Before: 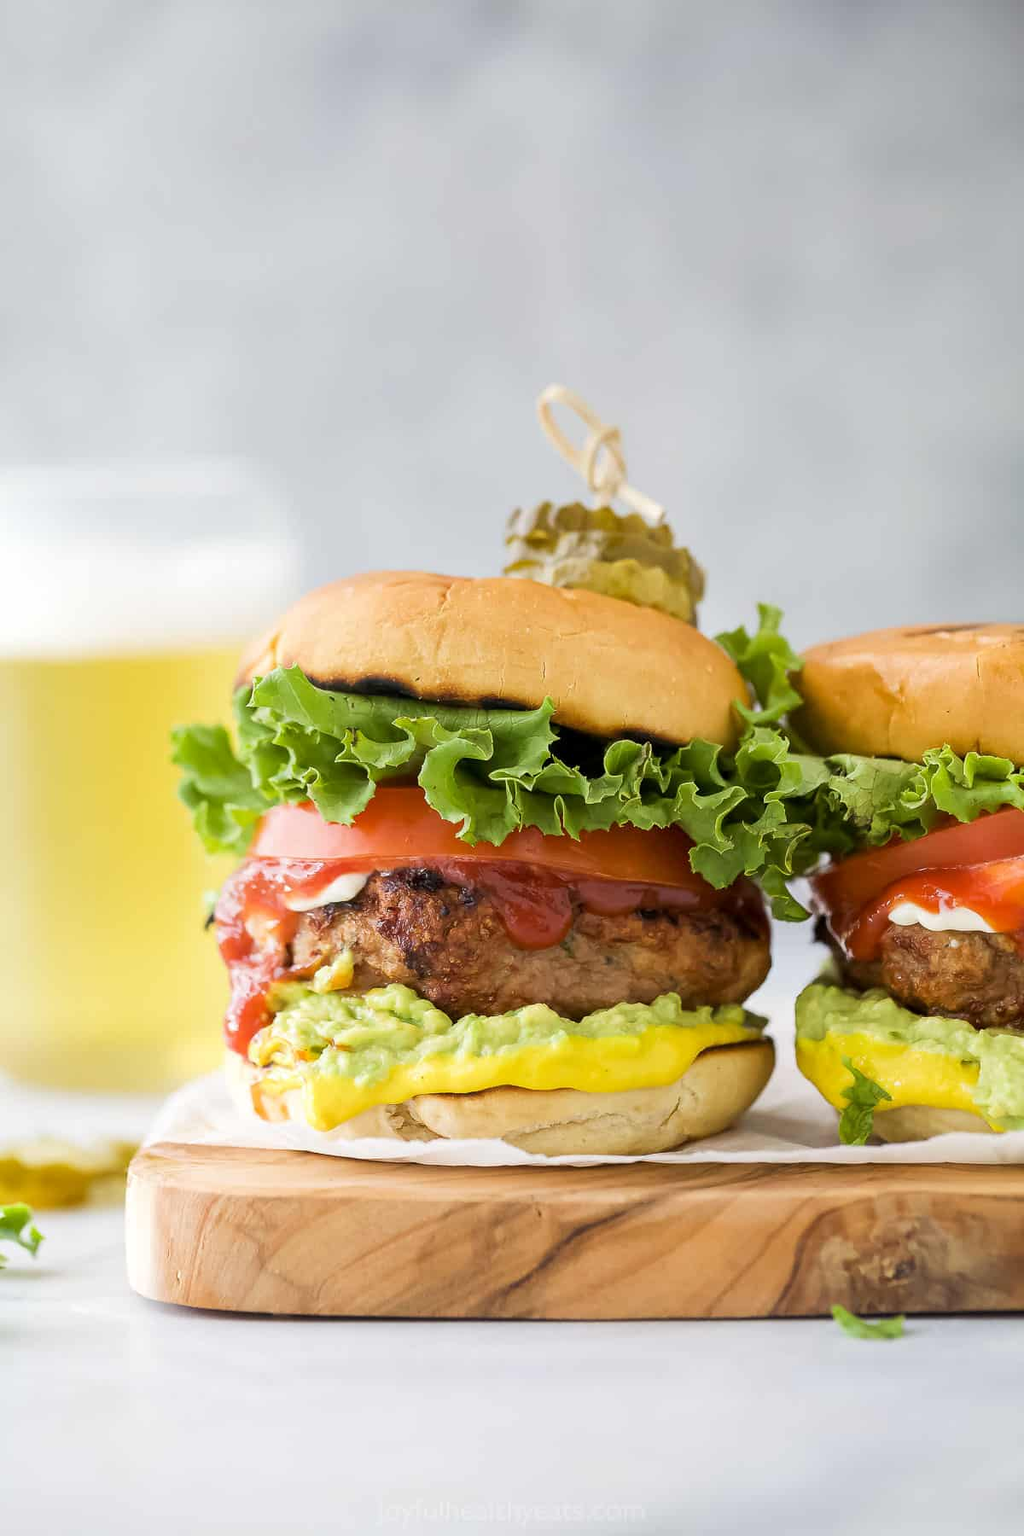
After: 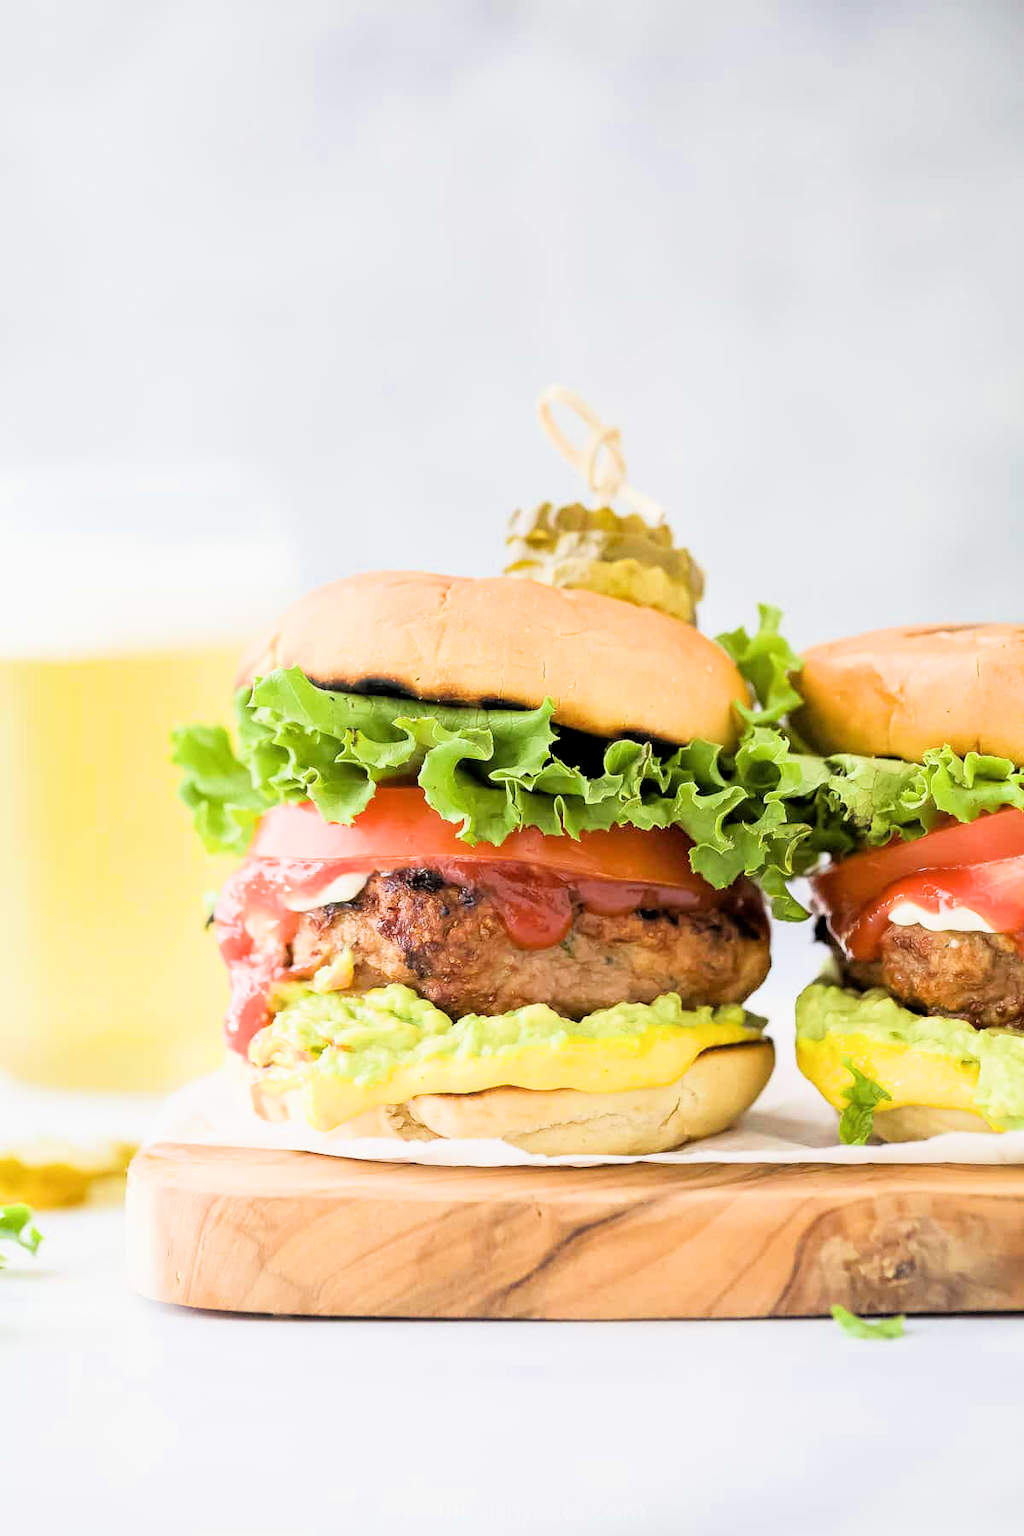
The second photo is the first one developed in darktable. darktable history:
exposure: black level correction 0, exposure 1.101 EV, compensate exposure bias true, compensate highlight preservation false
filmic rgb: black relative exposure -7.71 EV, white relative exposure 4.43 EV, target black luminance 0%, hardness 3.75, latitude 50.72%, contrast 1.064, highlights saturation mix 9.49%, shadows ↔ highlights balance -0.252%, iterations of high-quality reconstruction 10
